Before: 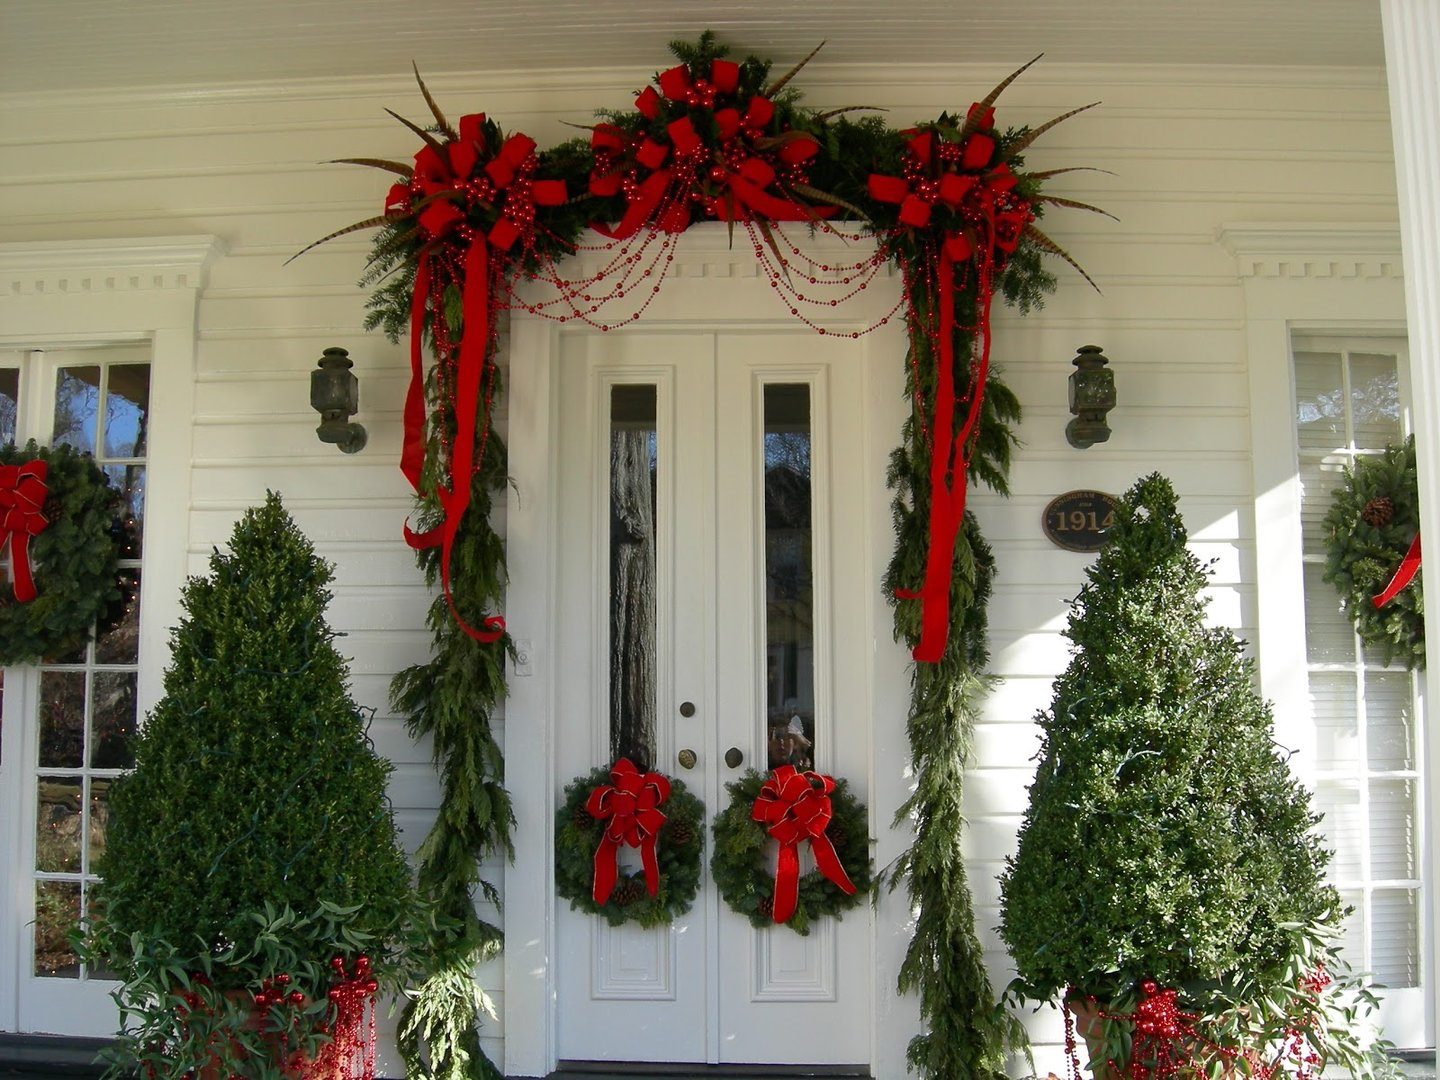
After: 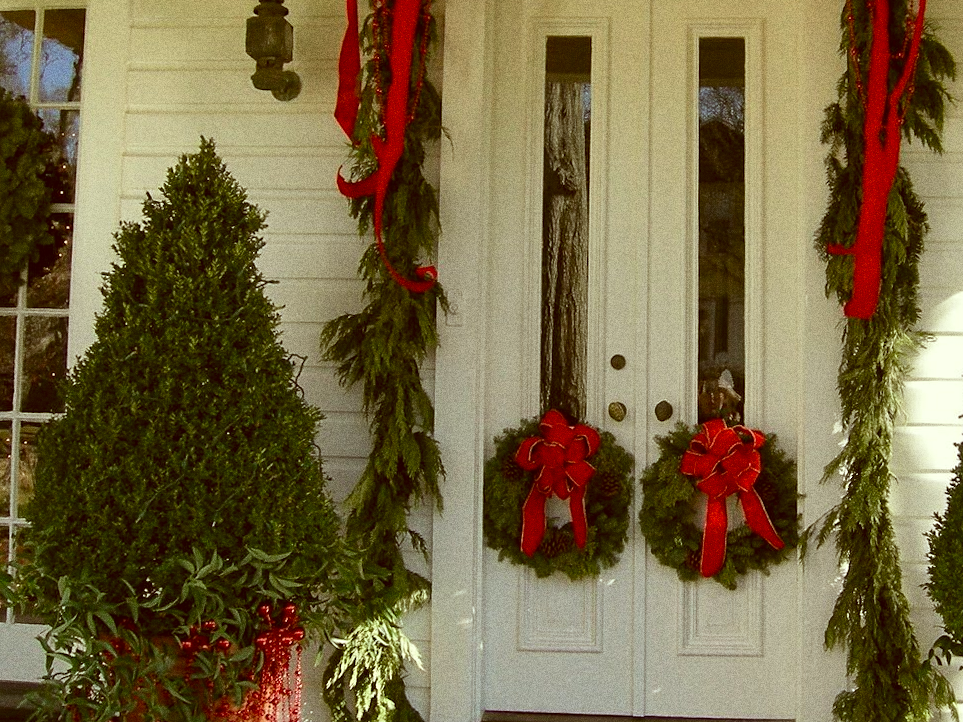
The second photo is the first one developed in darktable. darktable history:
color correction: highlights a* -5.3, highlights b* 9.8, shadows a* 9.8, shadows b* 24.26
crop and rotate: angle -0.82°, left 3.85%, top 31.828%, right 27.992%
sharpen: amount 0.2
grain: coarseness 0.09 ISO, strength 40%
